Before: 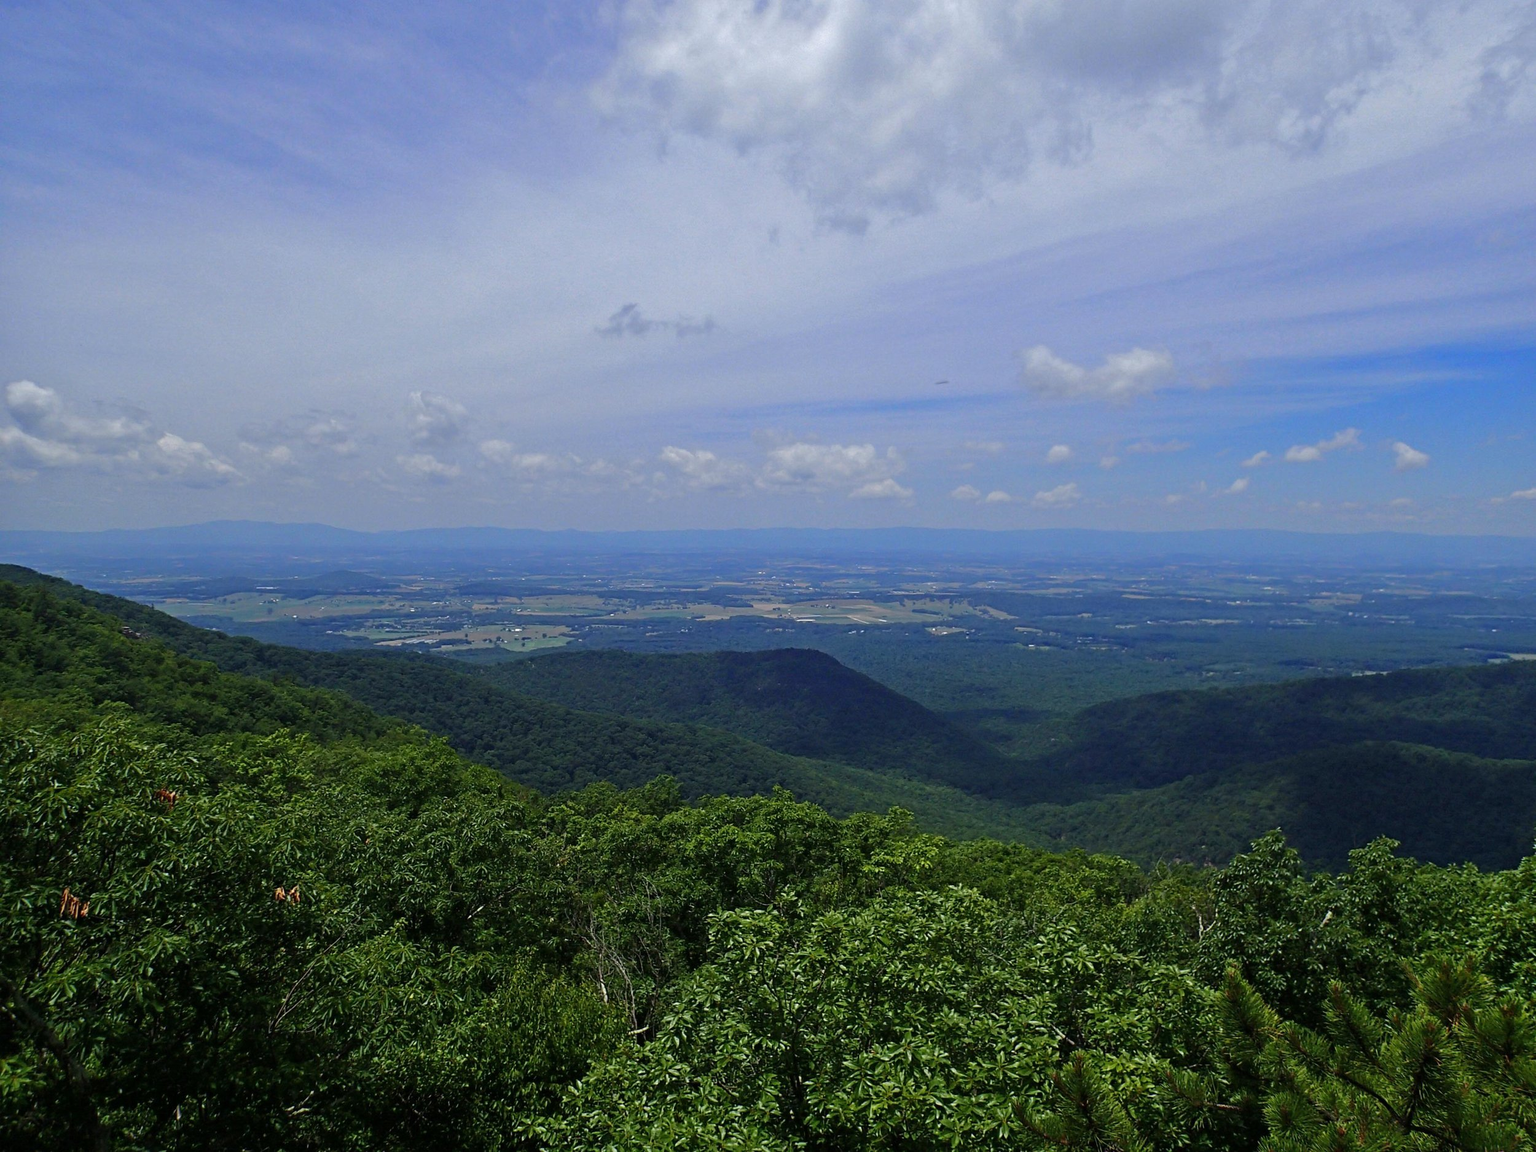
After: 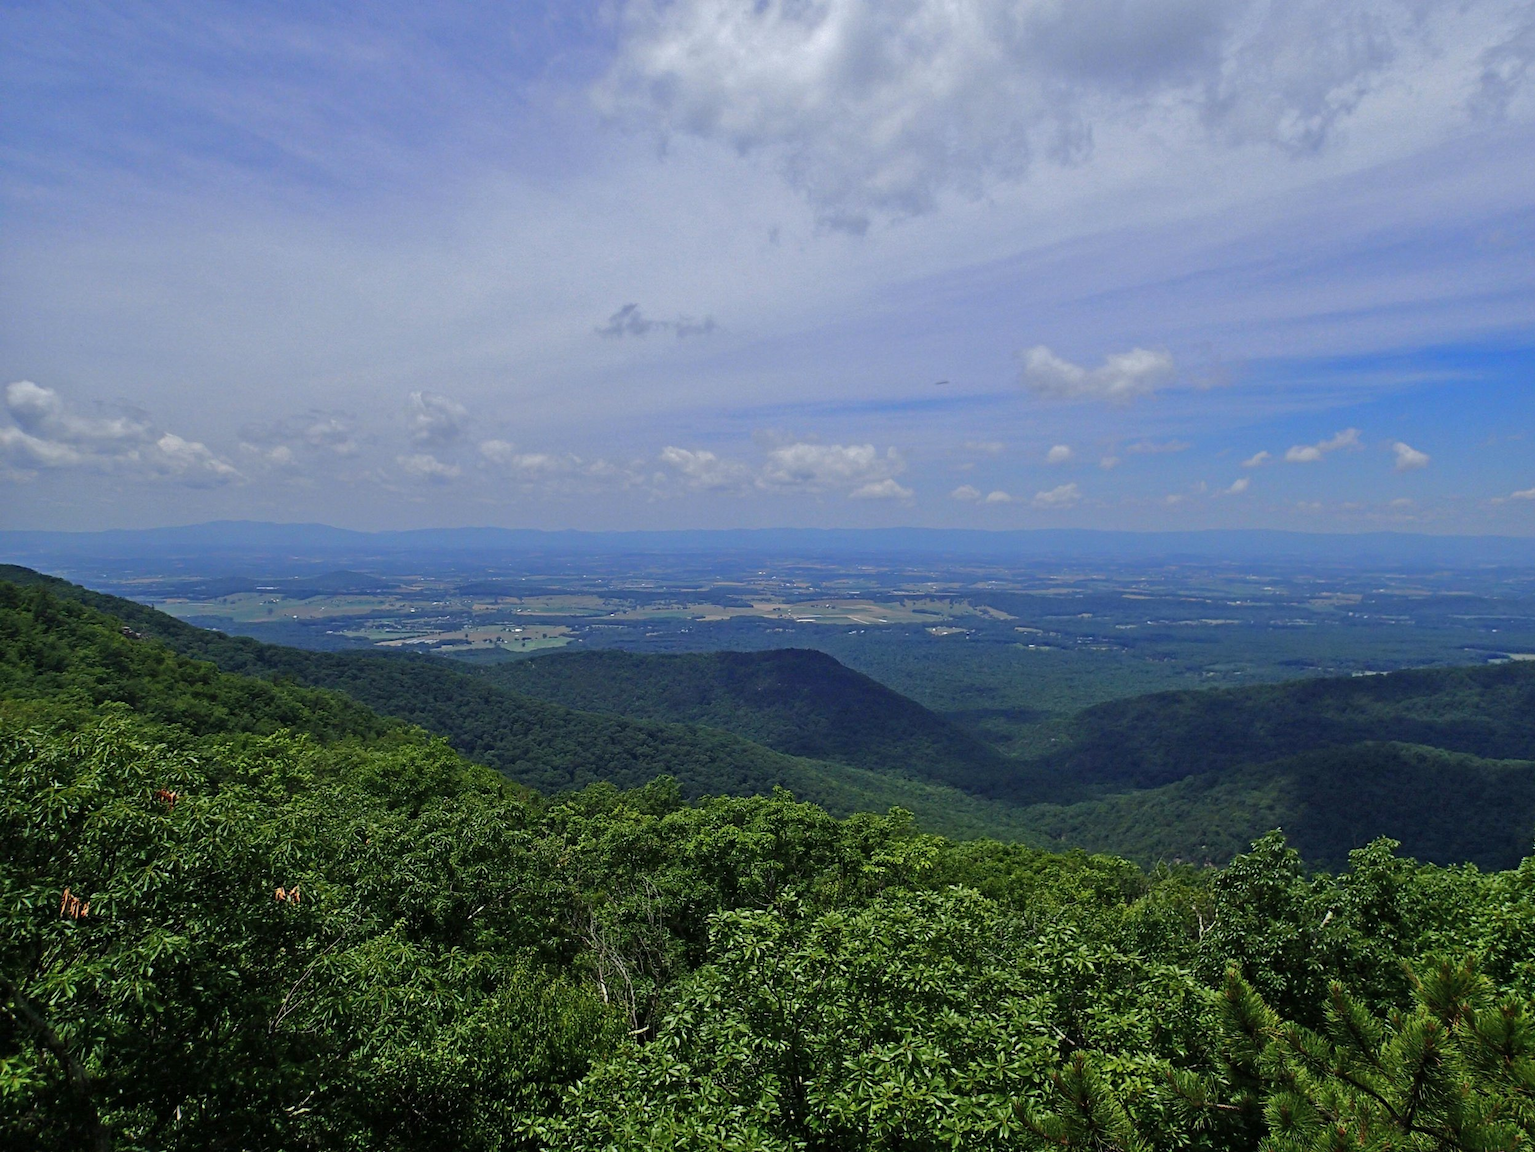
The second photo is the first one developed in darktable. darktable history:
color correction: highlights b* -0.033
shadows and highlights: shadows 37.76, highlights -27.15, soften with gaussian
